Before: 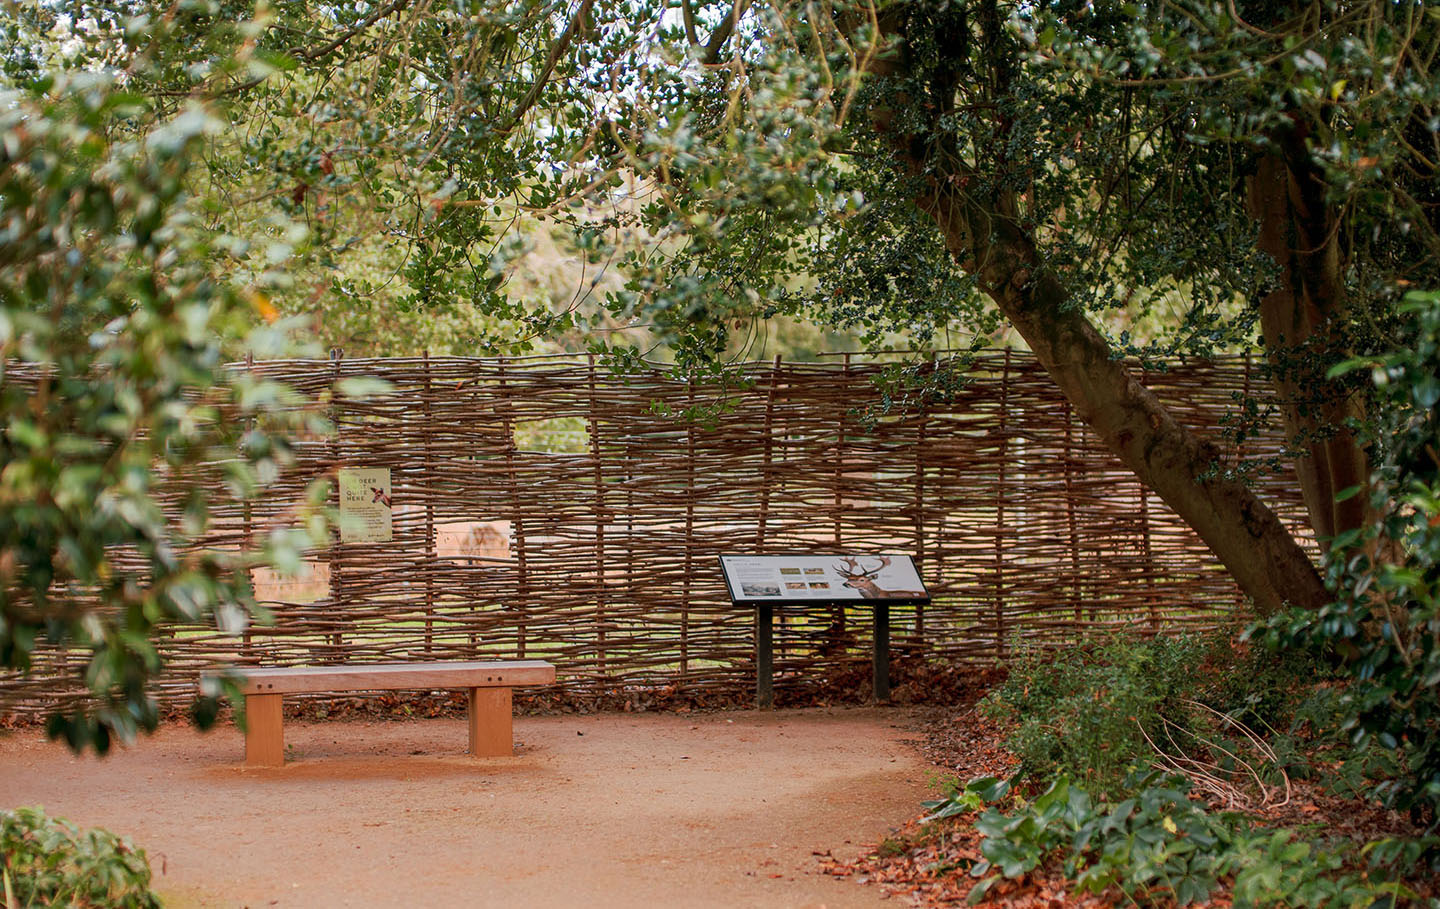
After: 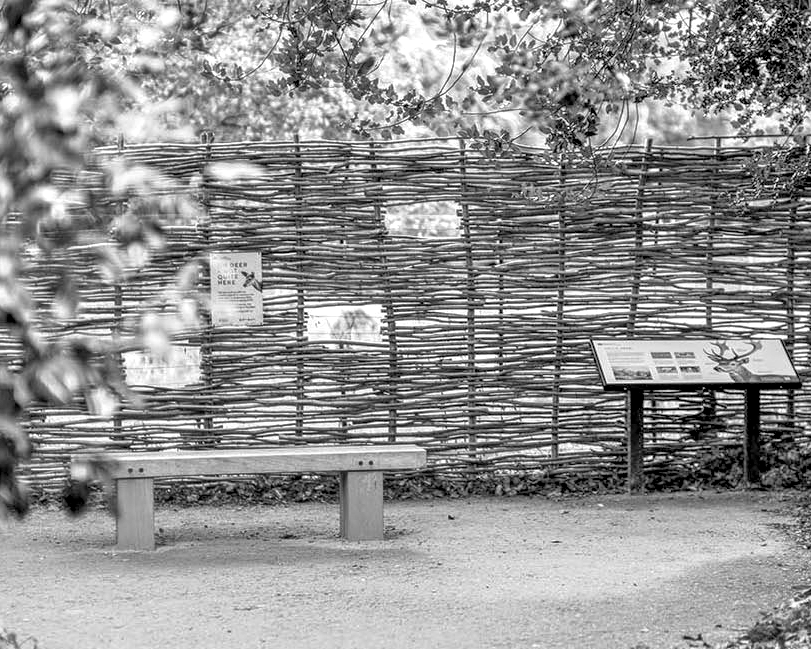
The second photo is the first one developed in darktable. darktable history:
crop: left 8.966%, top 23.852%, right 34.699%, bottom 4.703%
tone equalizer: -7 EV 0.15 EV, -6 EV 0.6 EV, -5 EV 1.15 EV, -4 EV 1.33 EV, -3 EV 1.15 EV, -2 EV 0.6 EV, -1 EV 0.15 EV, mask exposure compensation -0.5 EV
white balance: red 1.467, blue 0.684
monochrome: on, module defaults
local contrast: highlights 79%, shadows 56%, detail 175%, midtone range 0.428
